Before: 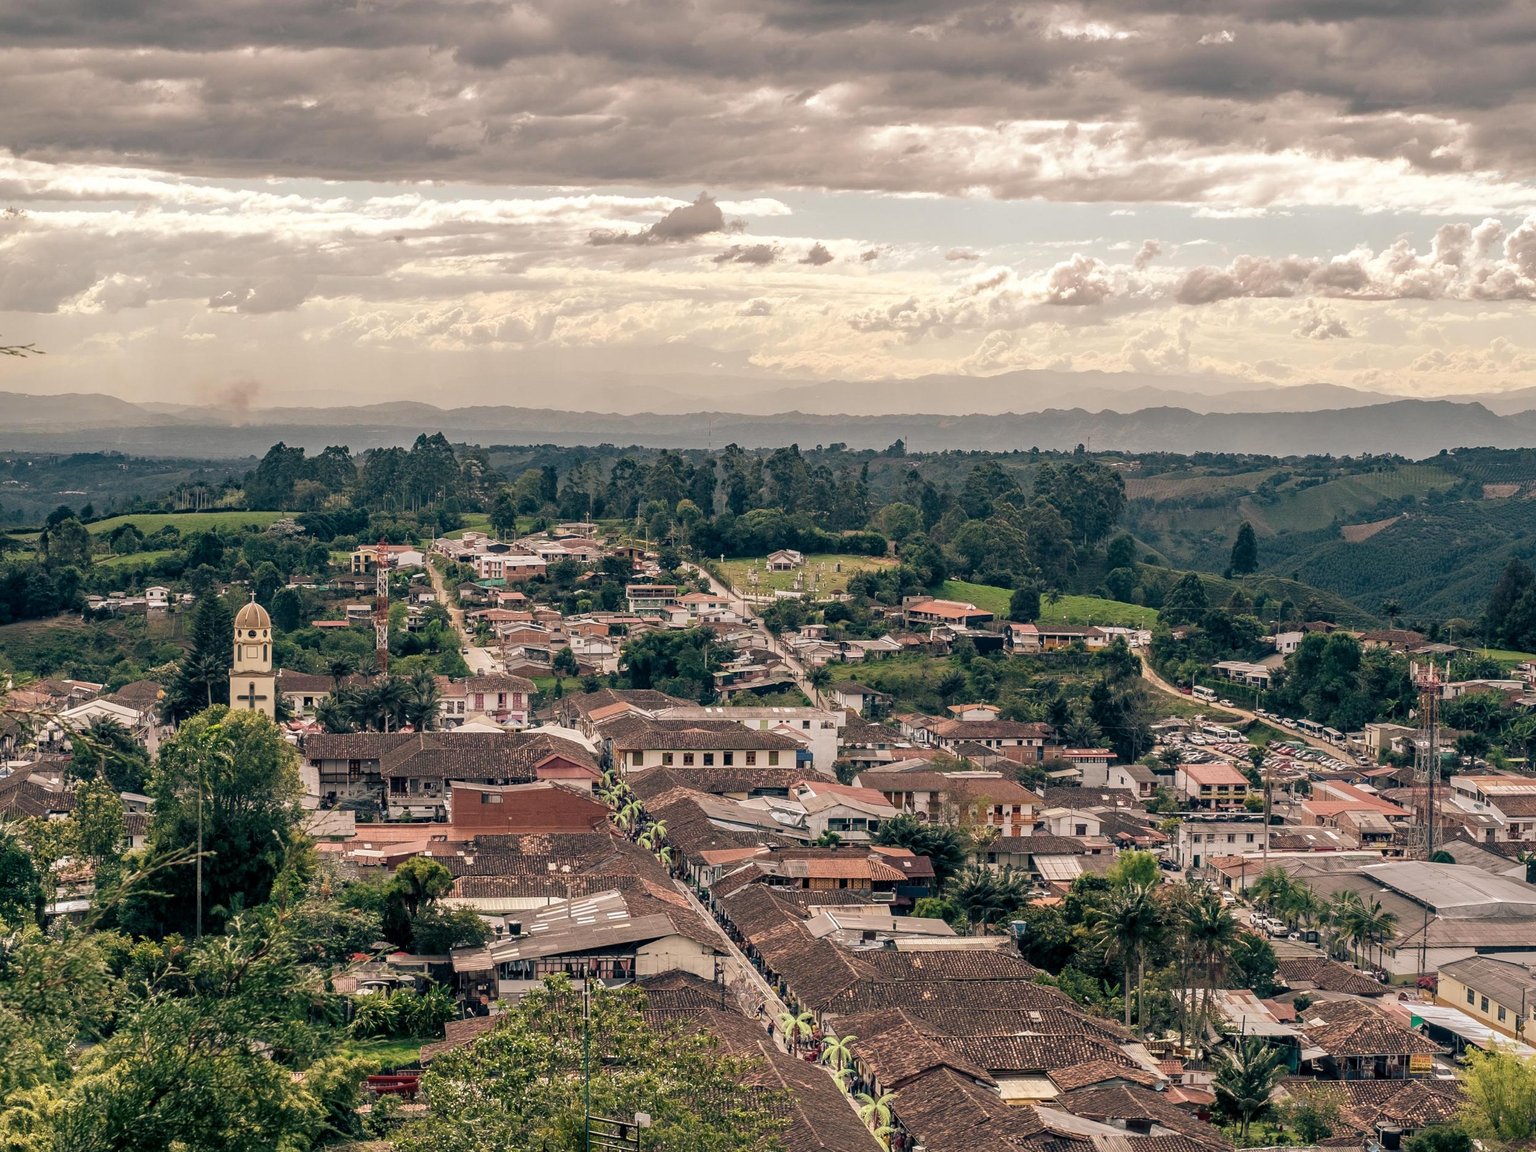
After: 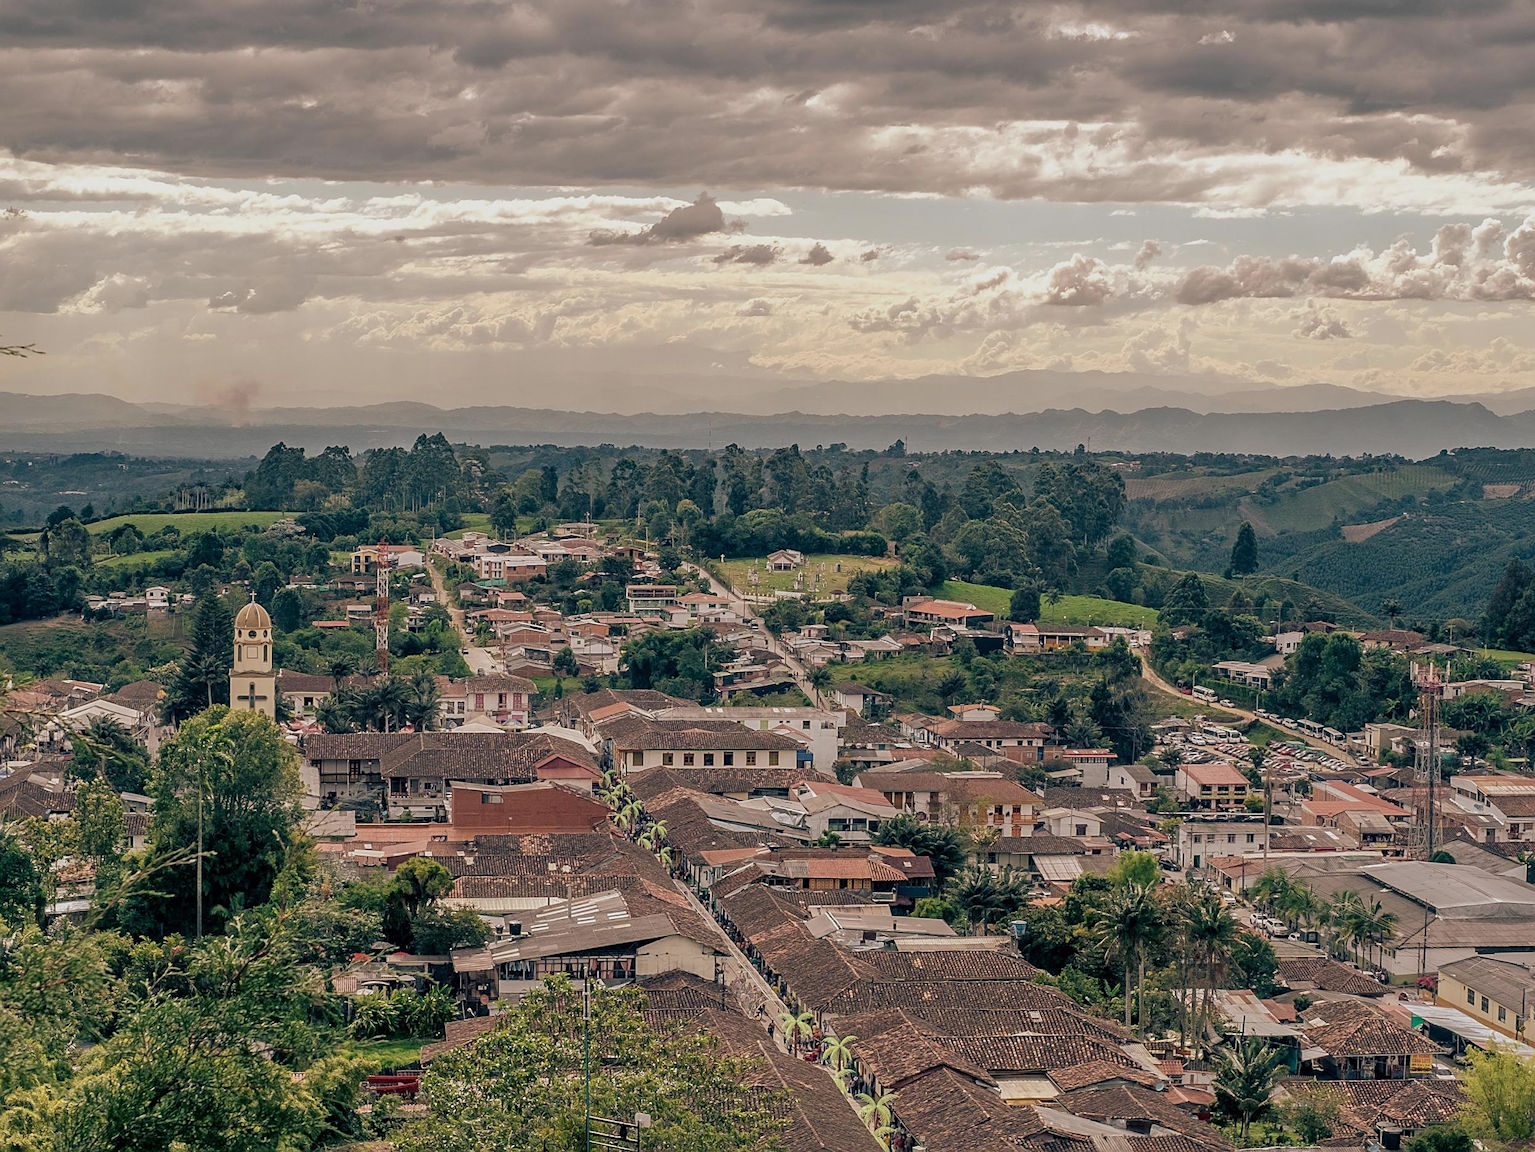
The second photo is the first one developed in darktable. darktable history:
tone equalizer: -8 EV 0.25 EV, -7 EV 0.417 EV, -6 EV 0.417 EV, -5 EV 0.25 EV, -3 EV -0.25 EV, -2 EV -0.417 EV, -1 EV -0.417 EV, +0 EV -0.25 EV, edges refinement/feathering 500, mask exposure compensation -1.57 EV, preserve details guided filter
sharpen: on, module defaults
